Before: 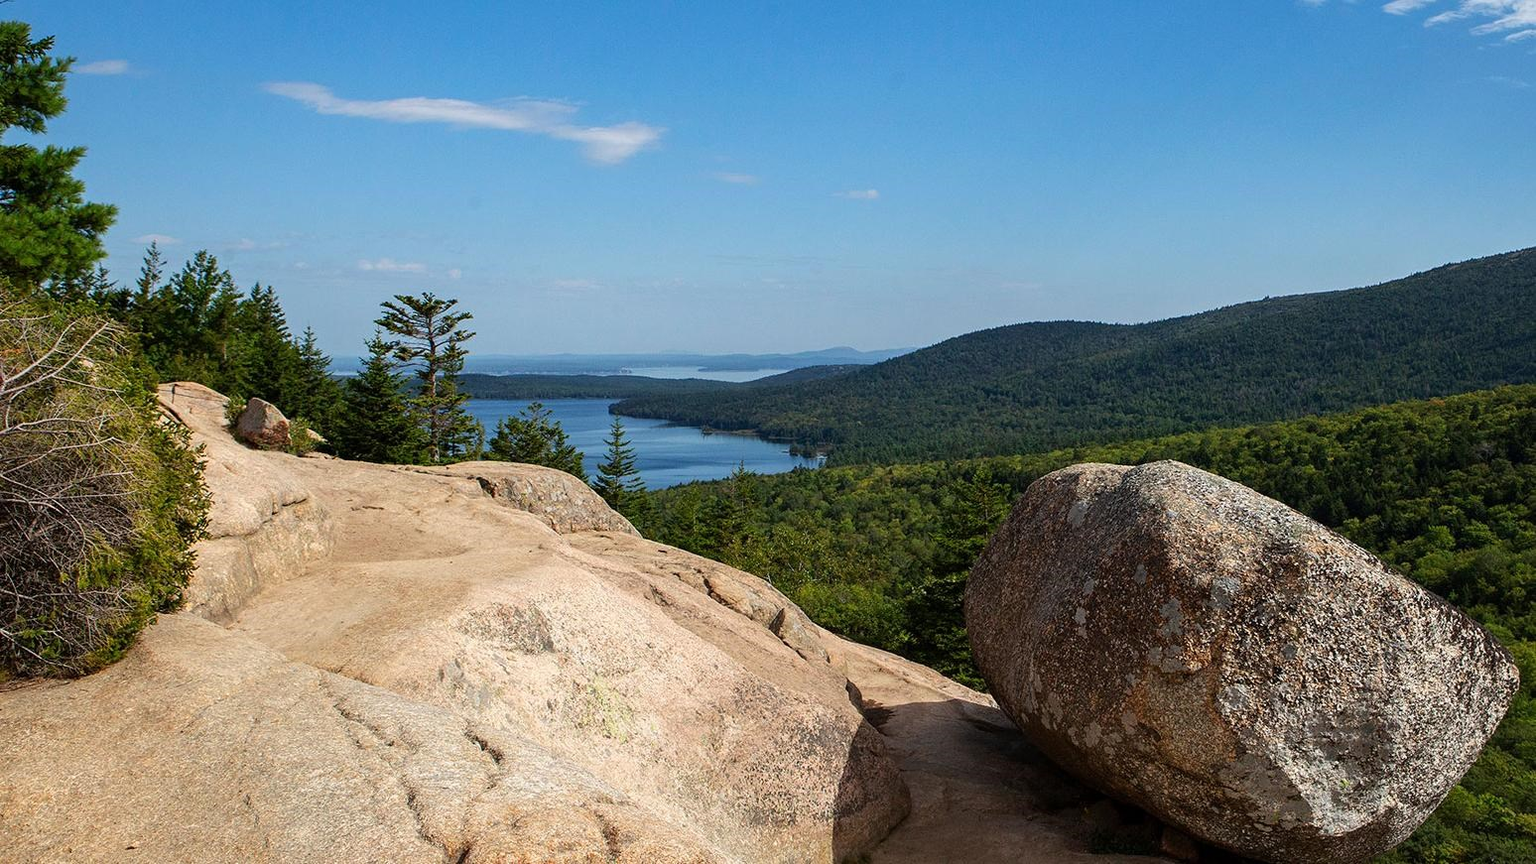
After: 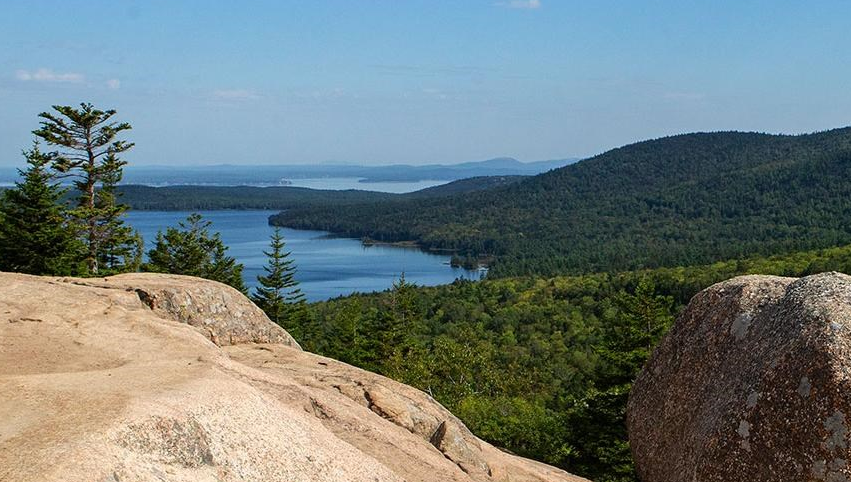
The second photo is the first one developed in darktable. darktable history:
crop and rotate: left 22.289%, top 22.076%, right 22.73%, bottom 22.491%
